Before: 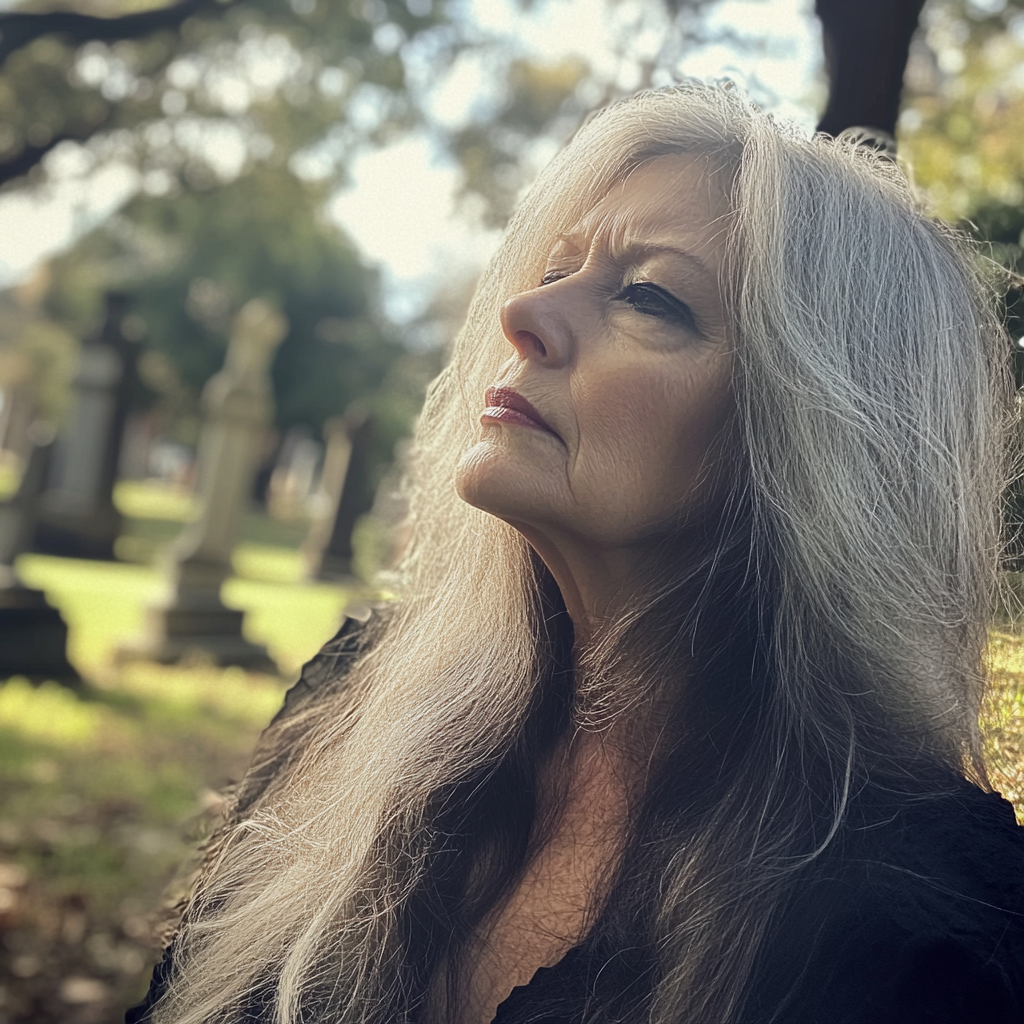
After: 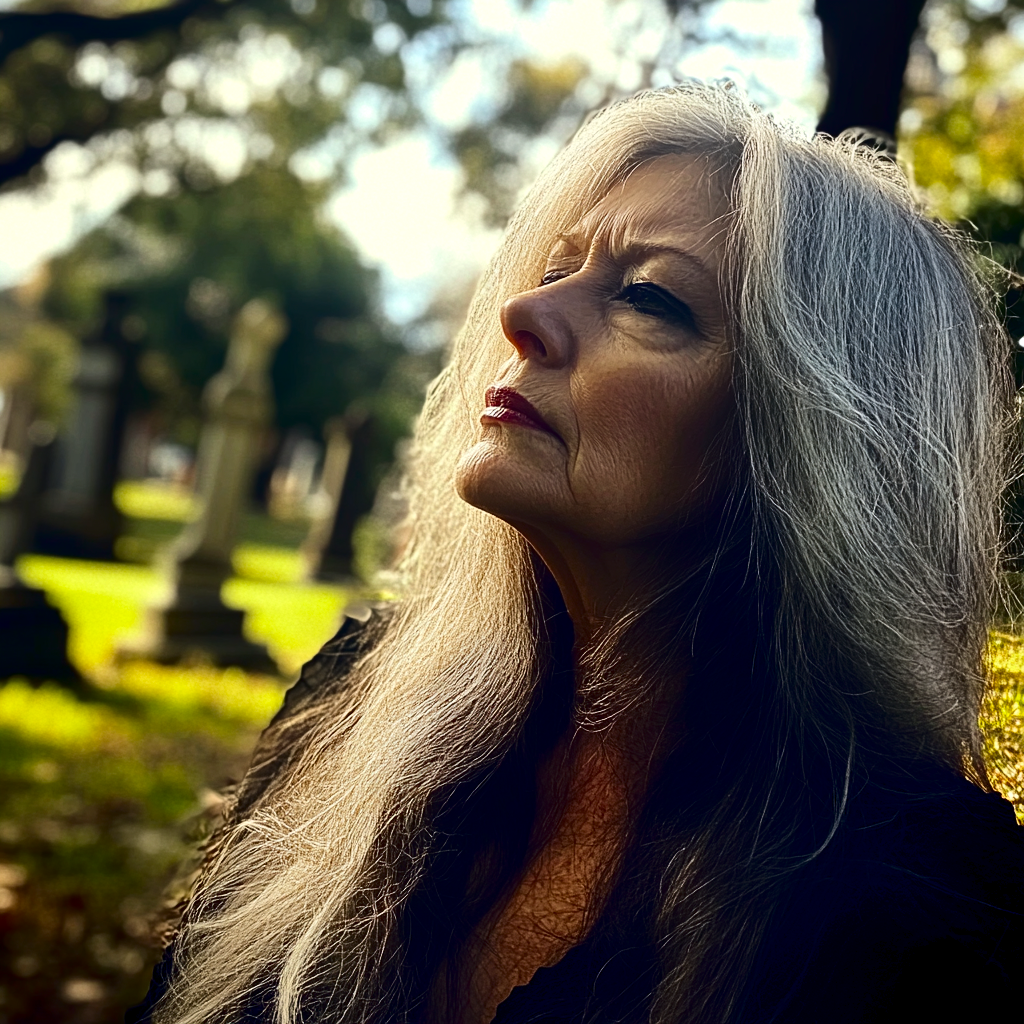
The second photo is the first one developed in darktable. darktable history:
color balance rgb: global offset › luminance -0.467%, linear chroma grading › global chroma 14.841%, perceptual saturation grading › global saturation 19.43%, global vibrance 6.581%, contrast 12.344%, saturation formula JzAzBz (2021)
contrast brightness saturation: contrast 0.243, brightness -0.235, saturation 0.145
